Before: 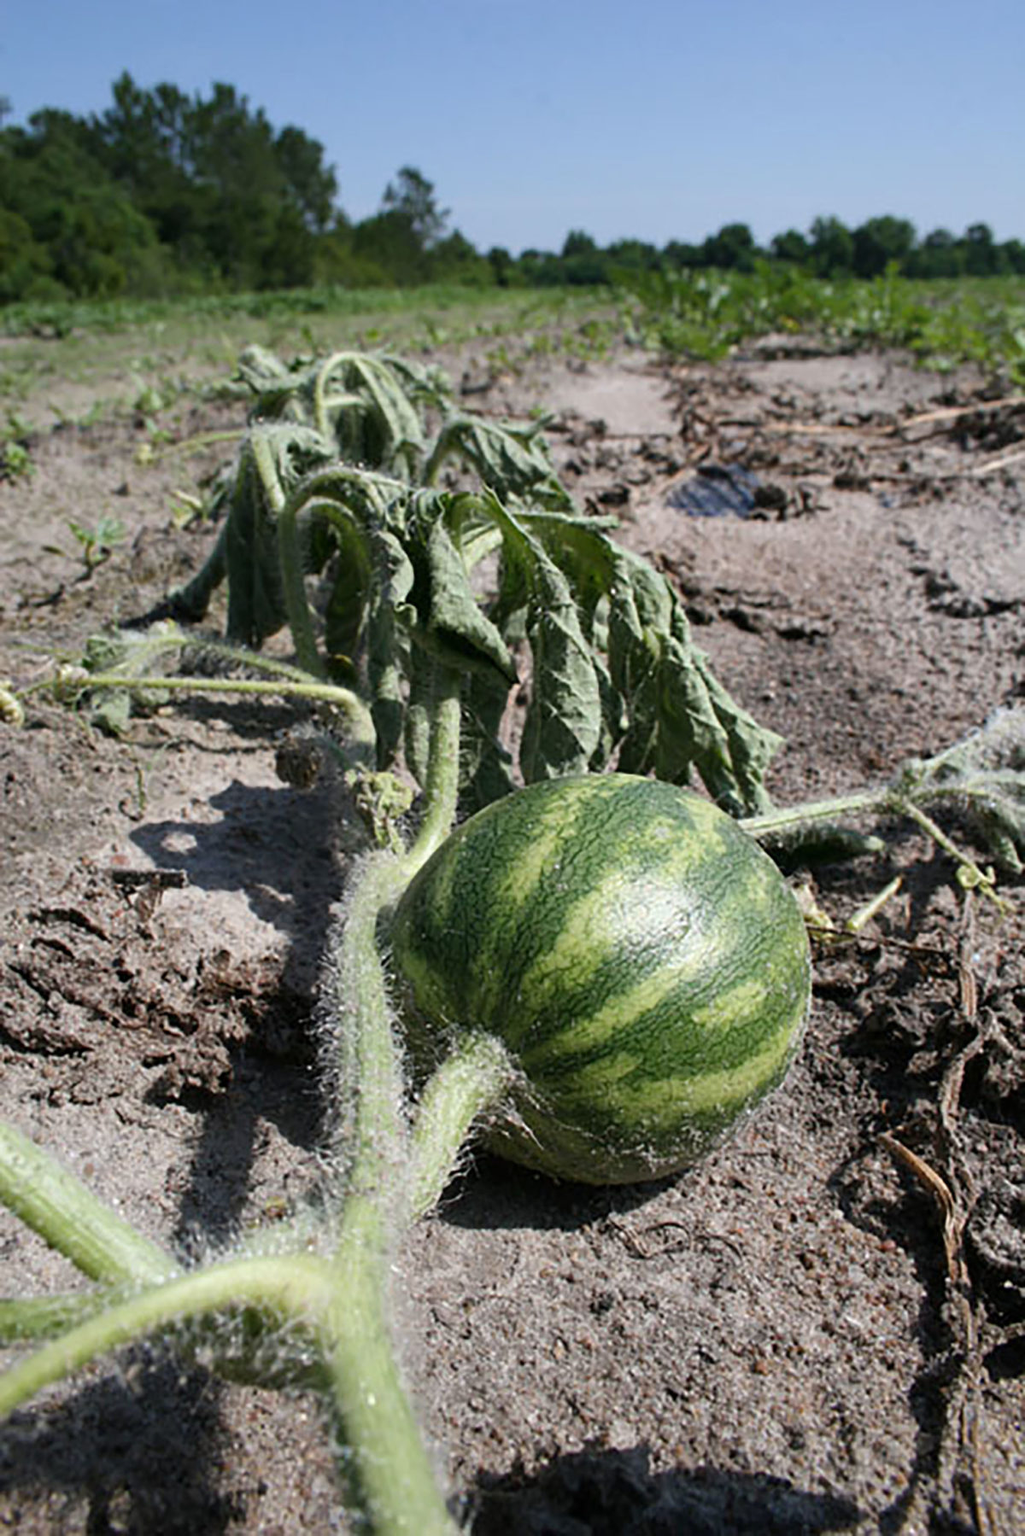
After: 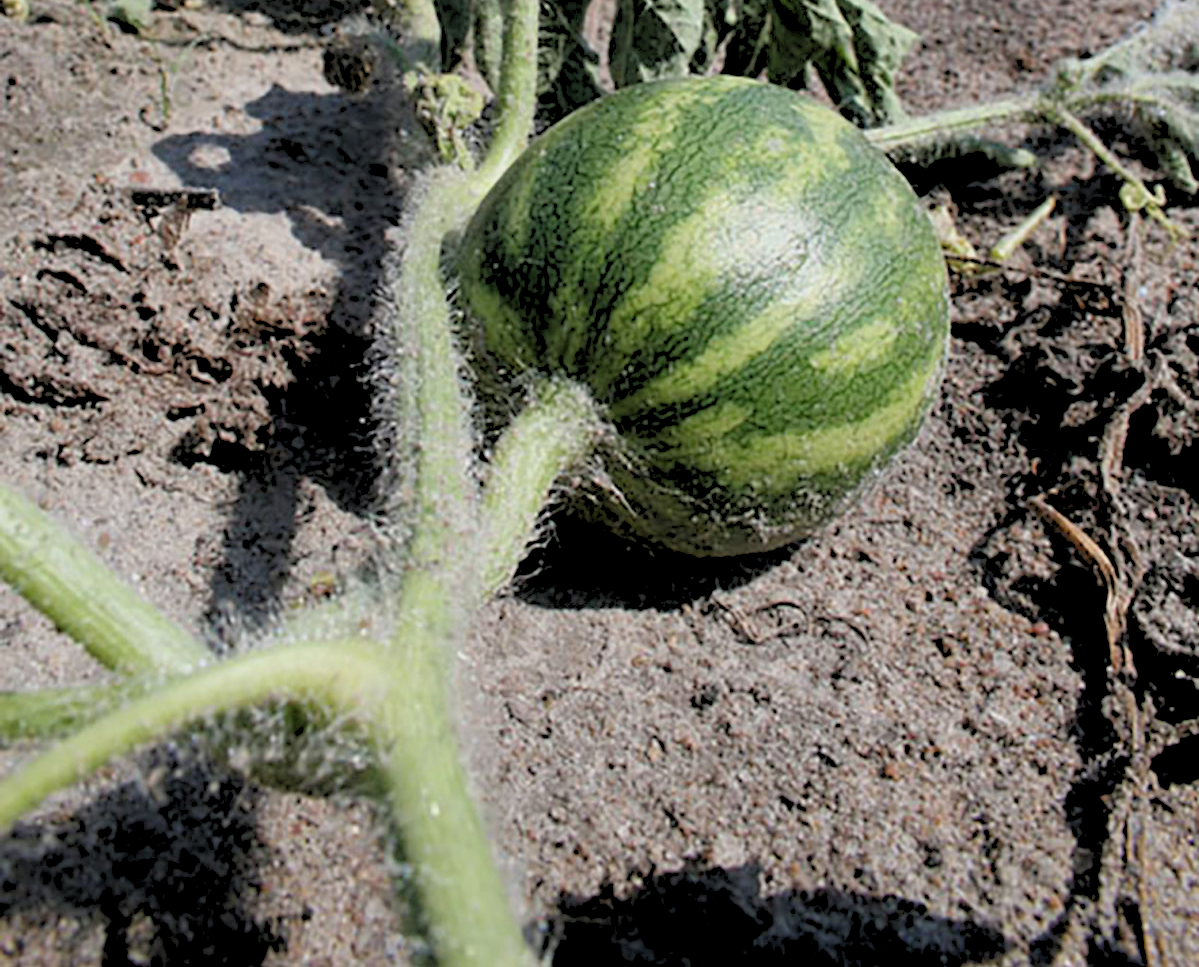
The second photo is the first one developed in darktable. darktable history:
crop and rotate: top 46.237%
rgb levels: preserve colors sum RGB, levels [[0.038, 0.433, 0.934], [0, 0.5, 1], [0, 0.5, 1]]
